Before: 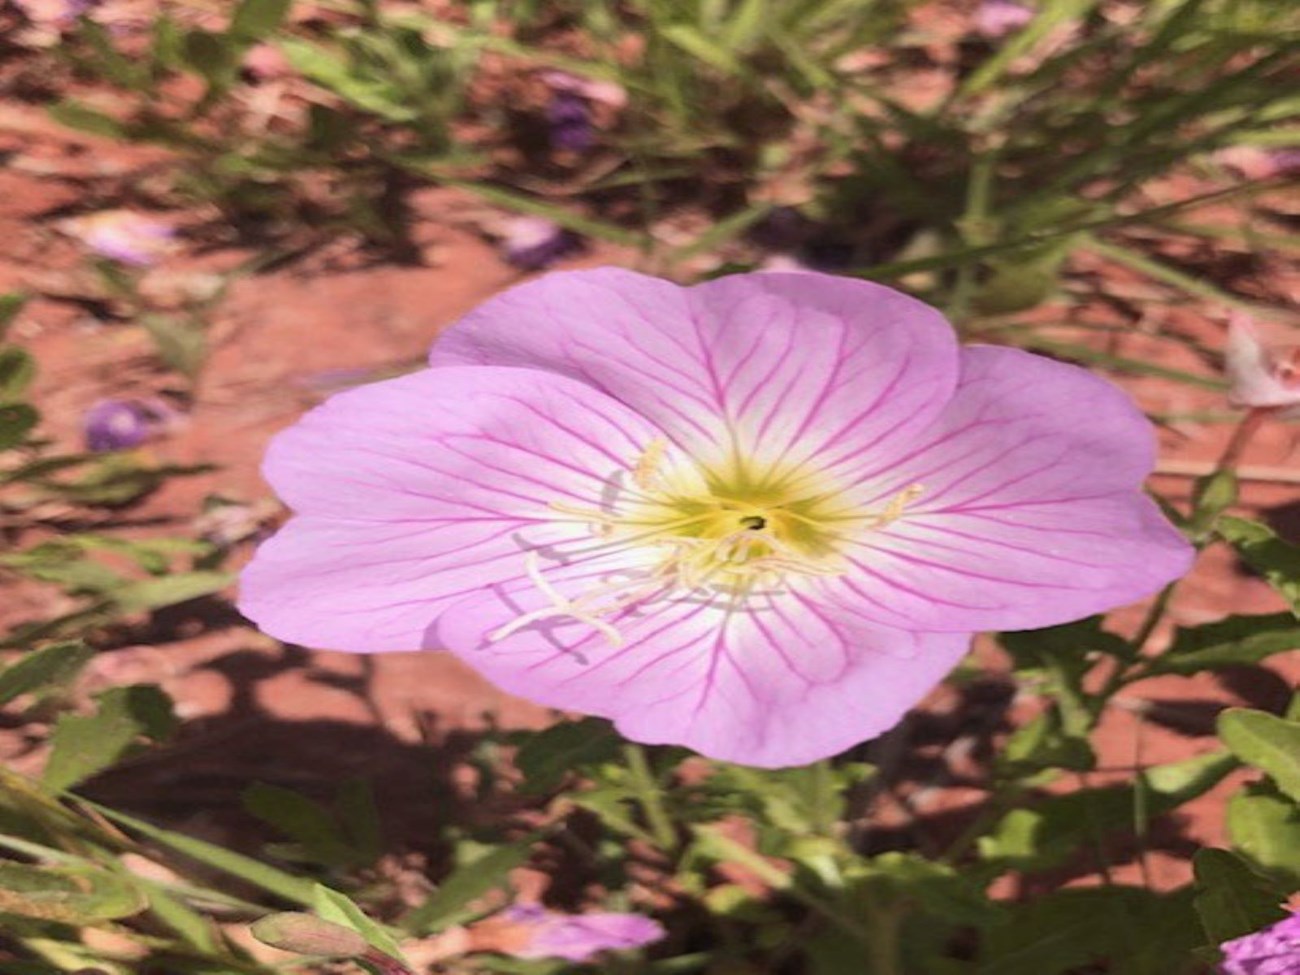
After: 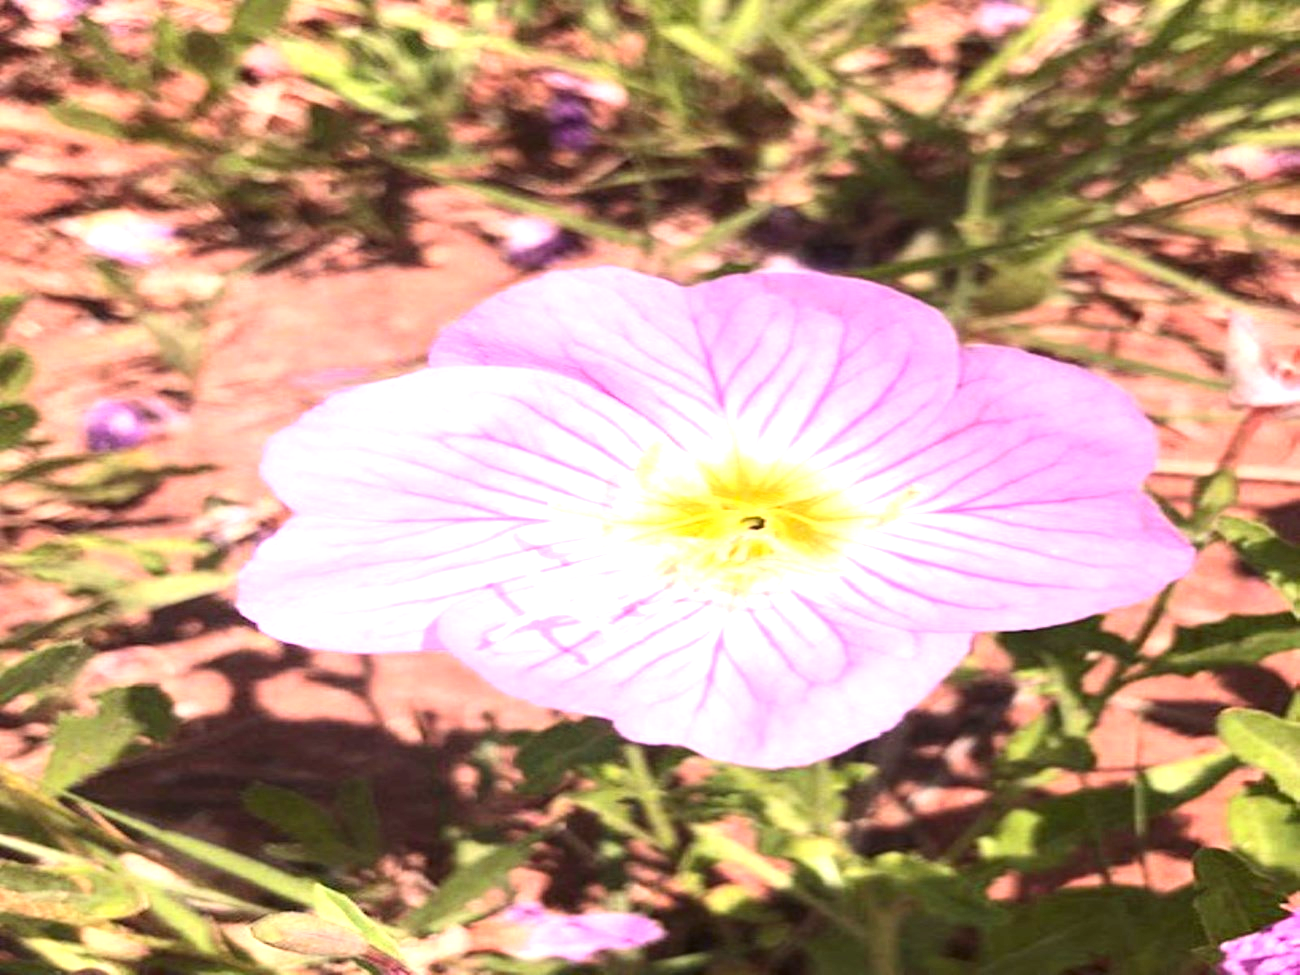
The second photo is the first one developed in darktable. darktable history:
local contrast: highlights 101%, shadows 97%, detail 119%, midtone range 0.2
exposure: black level correction 0, exposure 1.099 EV, compensate exposure bias true, compensate highlight preservation false
contrast brightness saturation: contrast 0.153, brightness -0.01, saturation 0.102
